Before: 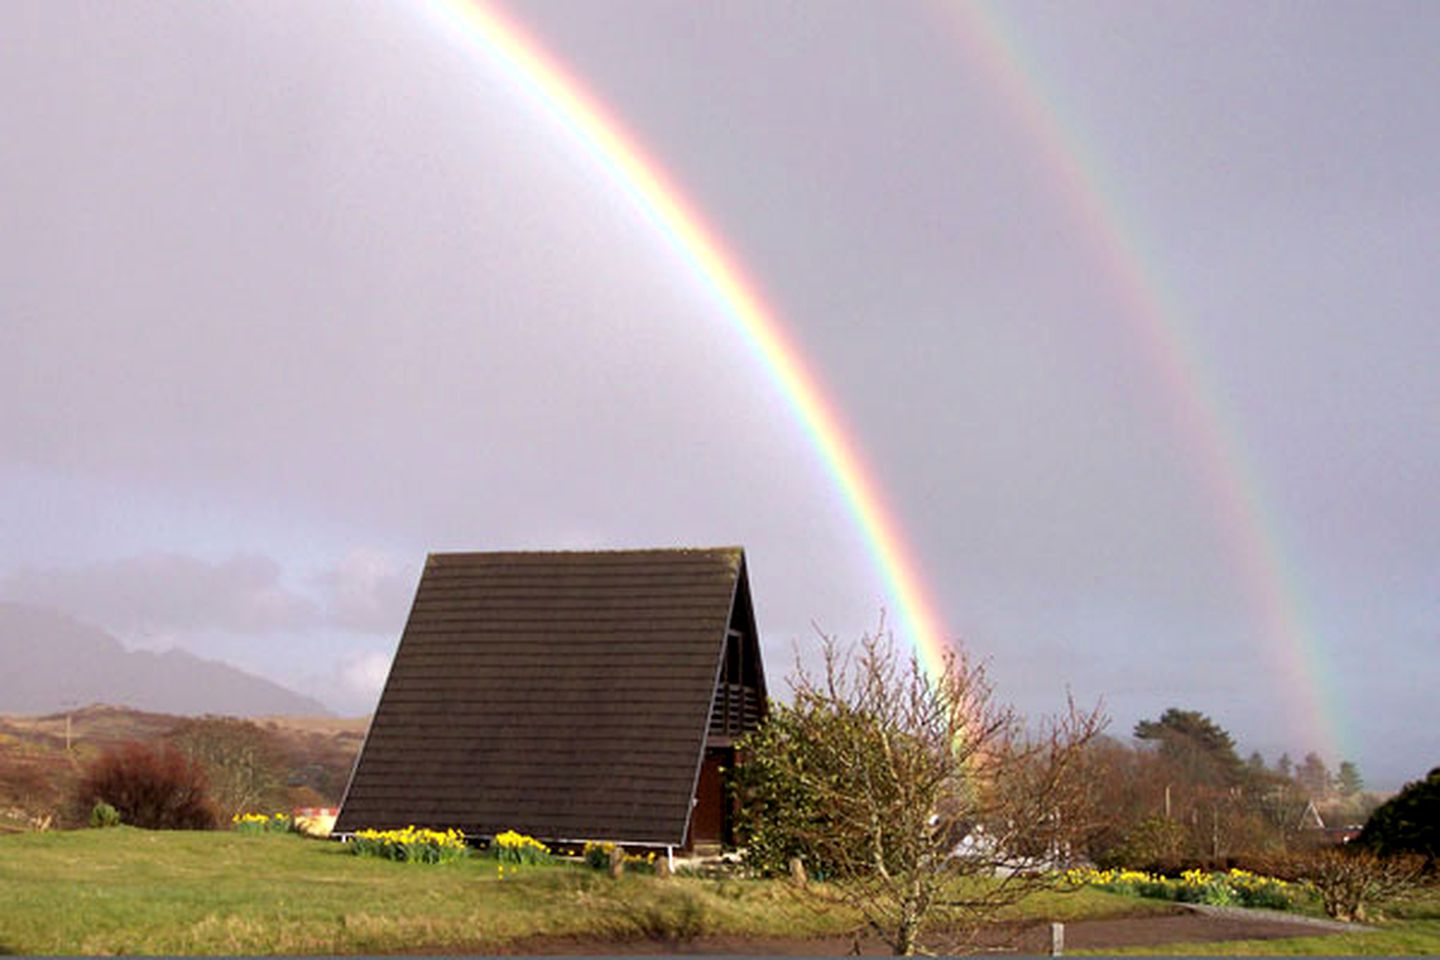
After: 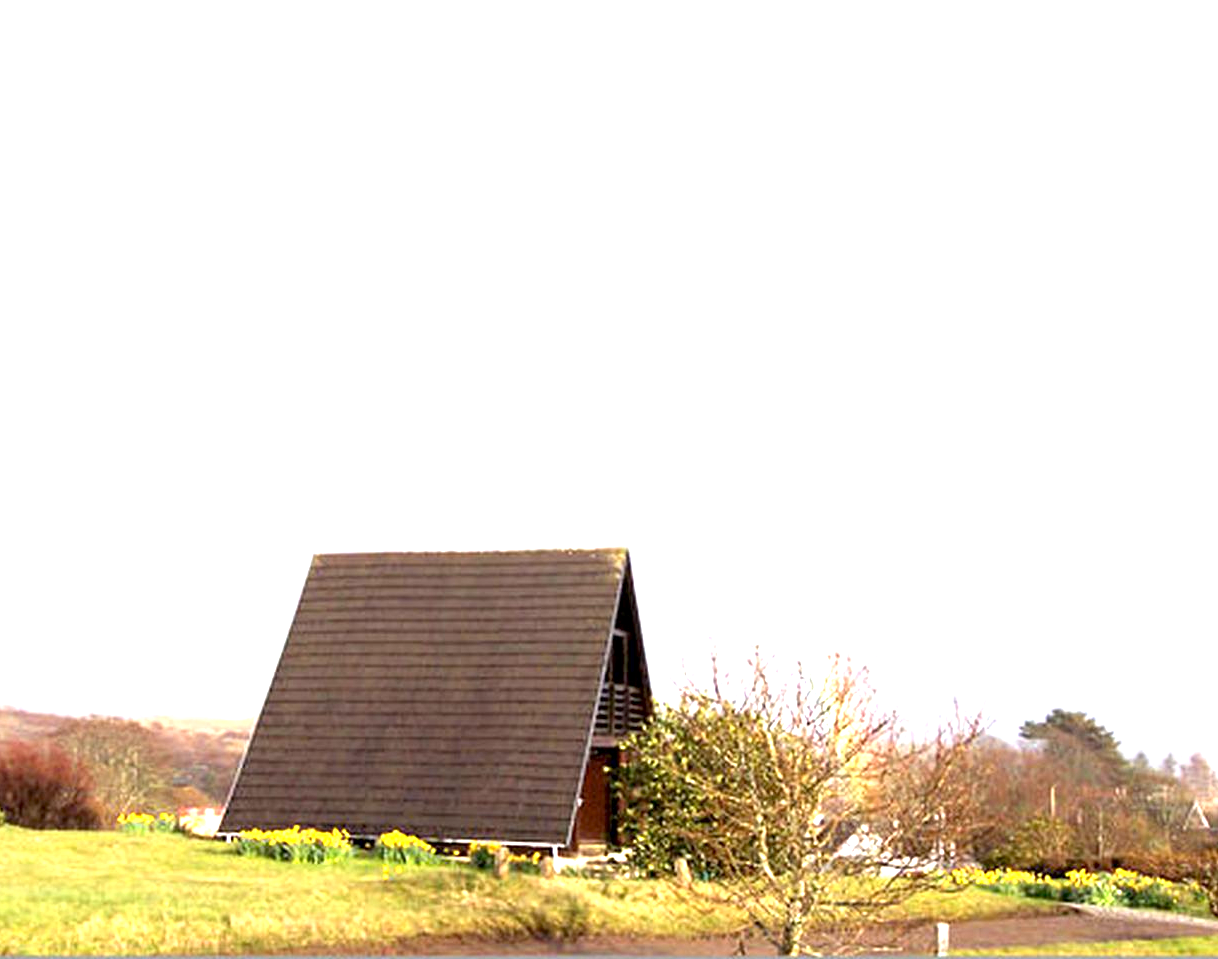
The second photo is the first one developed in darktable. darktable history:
exposure: black level correction 0.001, exposure 1.727 EV, compensate highlight preservation false
crop: left 8.044%, right 7.358%
color zones: curves: ch0 [(0.068, 0.464) (0.25, 0.5) (0.48, 0.508) (0.75, 0.536) (0.886, 0.476) (0.967, 0.456)]; ch1 [(0.066, 0.456) (0.25, 0.5) (0.616, 0.508) (0.746, 0.56) (0.934, 0.444)]
